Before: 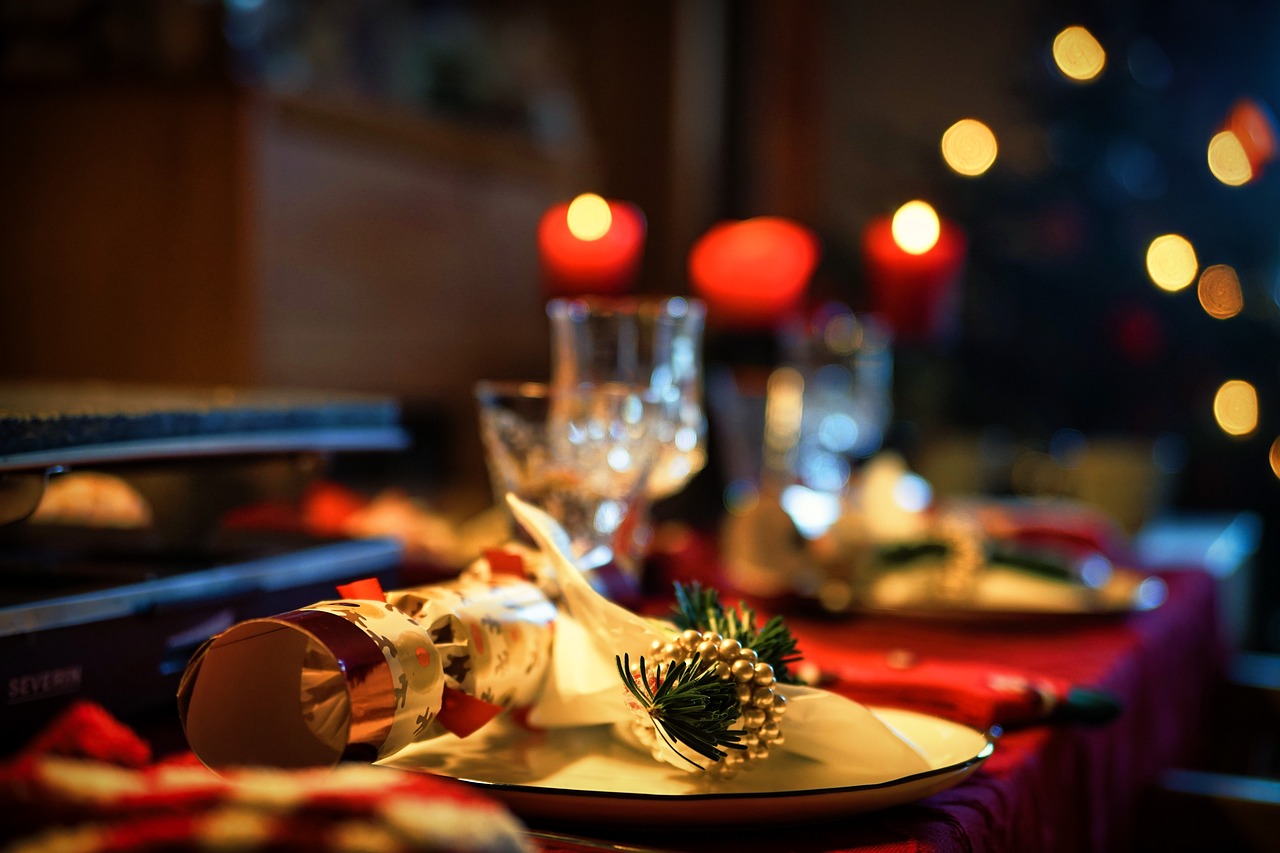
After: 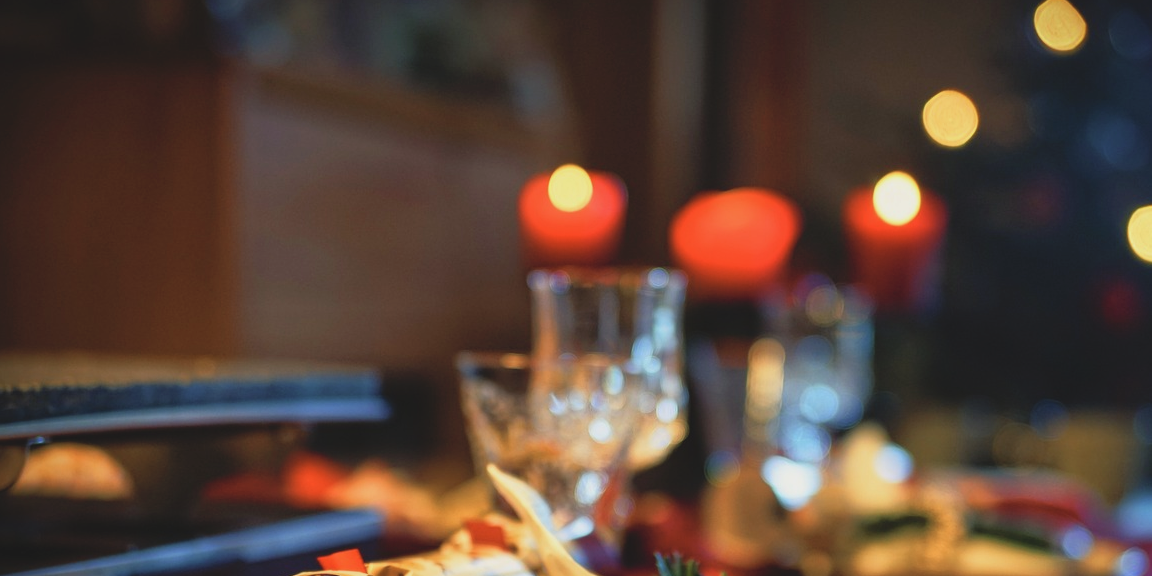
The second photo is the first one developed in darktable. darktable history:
contrast brightness saturation: contrast -0.15, brightness 0.05, saturation -0.12
crop: left 1.509%, top 3.452%, right 7.696%, bottom 28.452%
